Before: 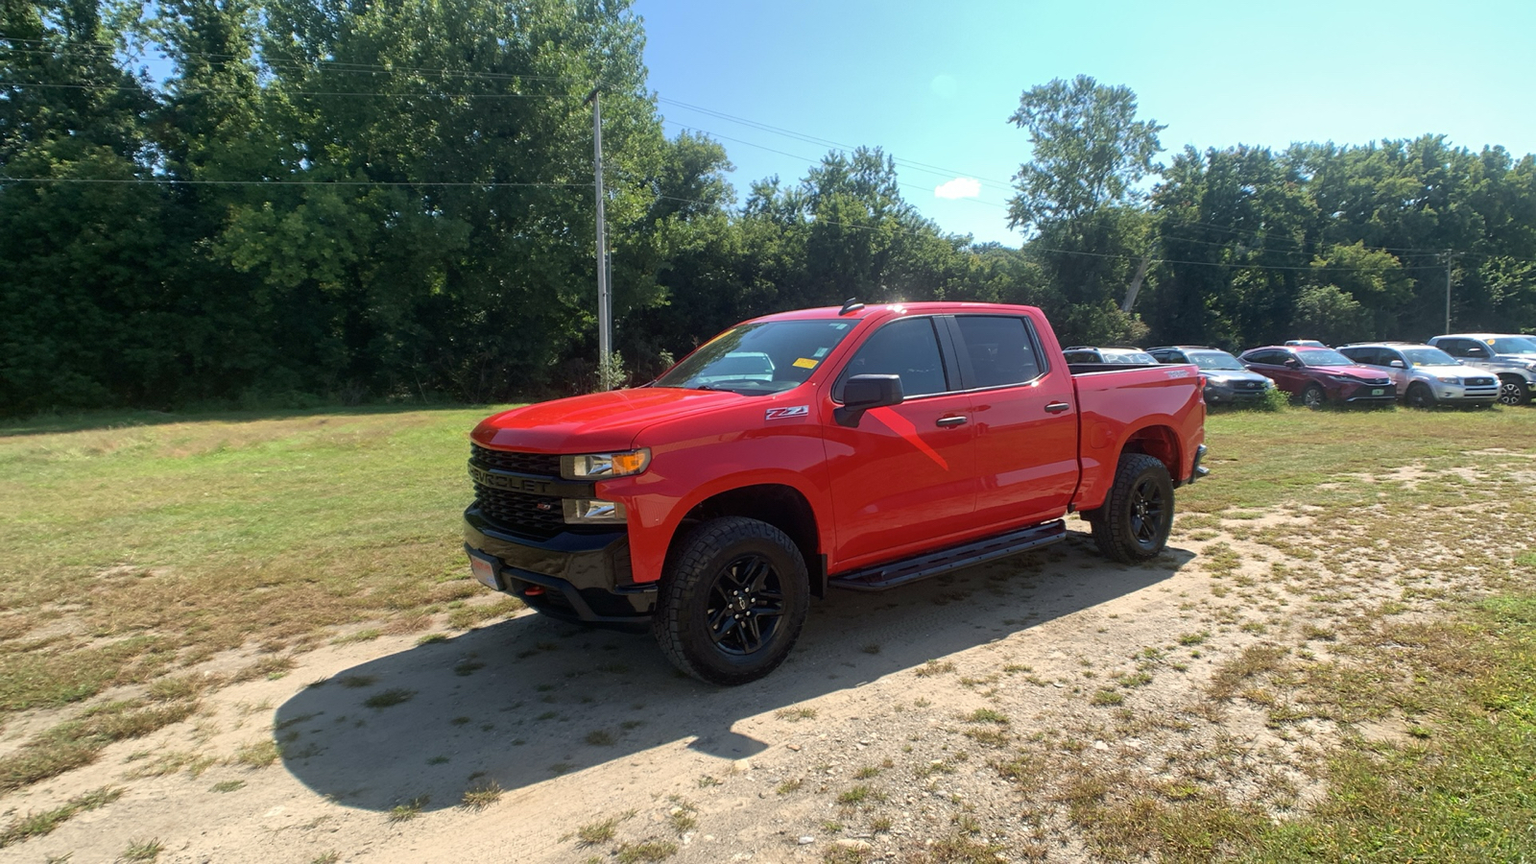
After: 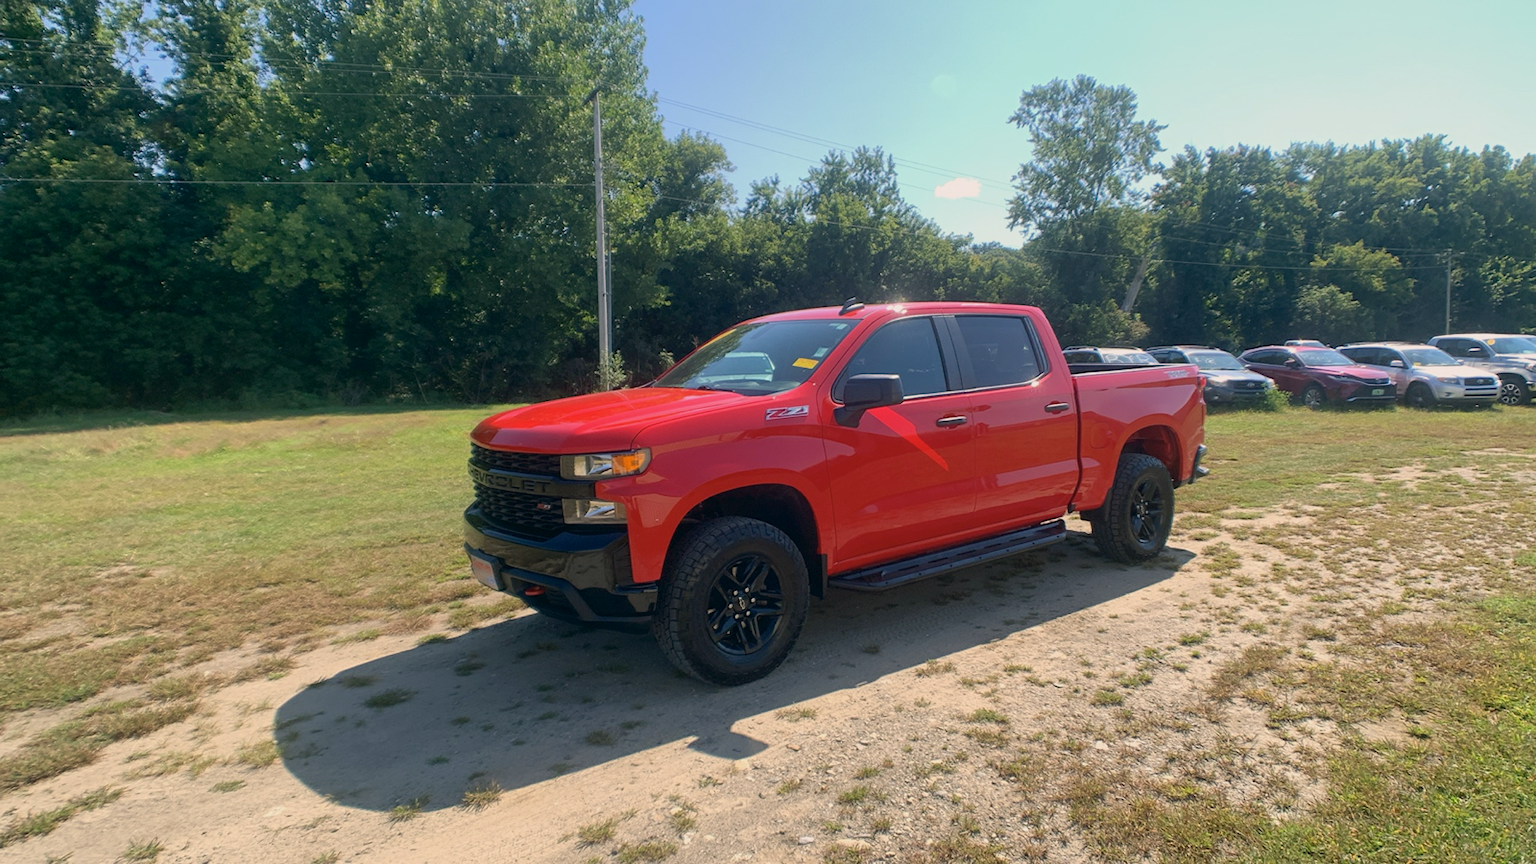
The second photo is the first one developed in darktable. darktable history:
color correction: highlights a* 5.38, highlights b* 5.3, shadows a* -4.26, shadows b* -5.11
color balance rgb: perceptual saturation grading › global saturation -0.31%, global vibrance -8%, contrast -13%, saturation formula JzAzBz (2021)
